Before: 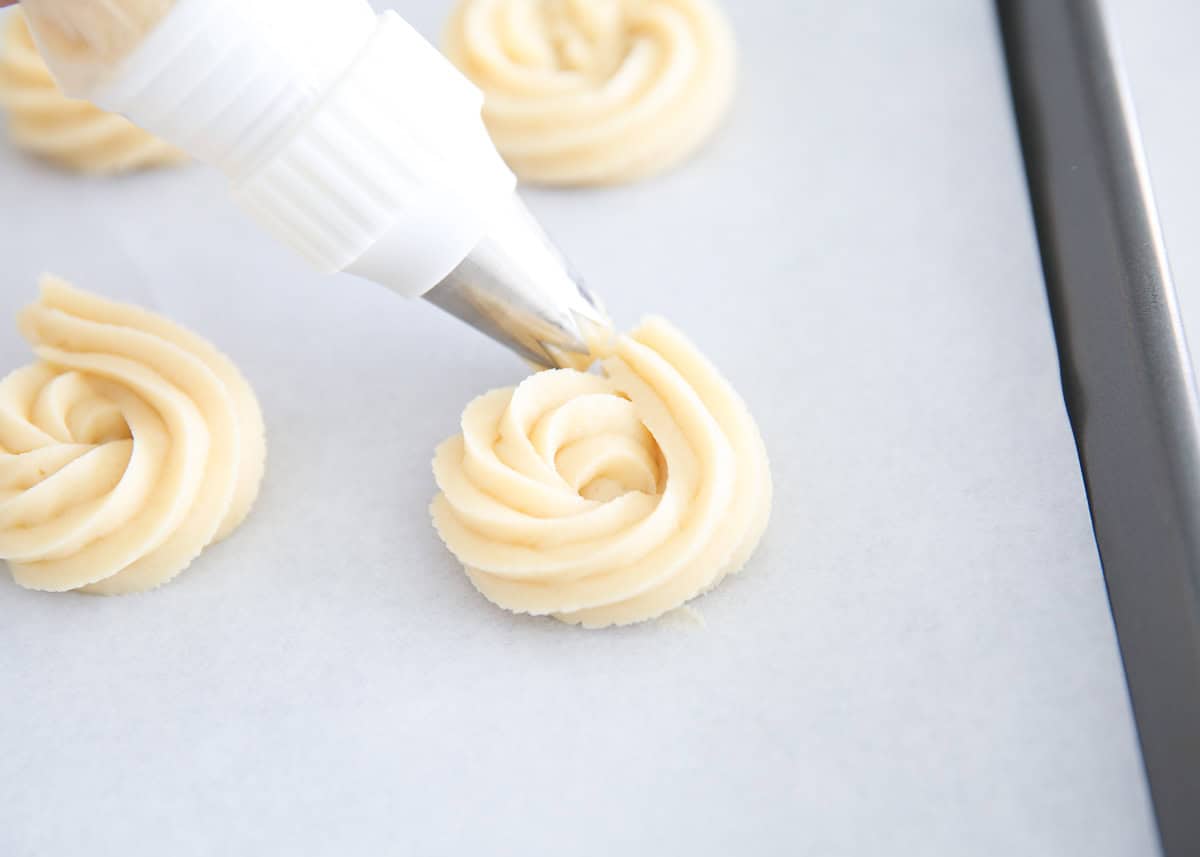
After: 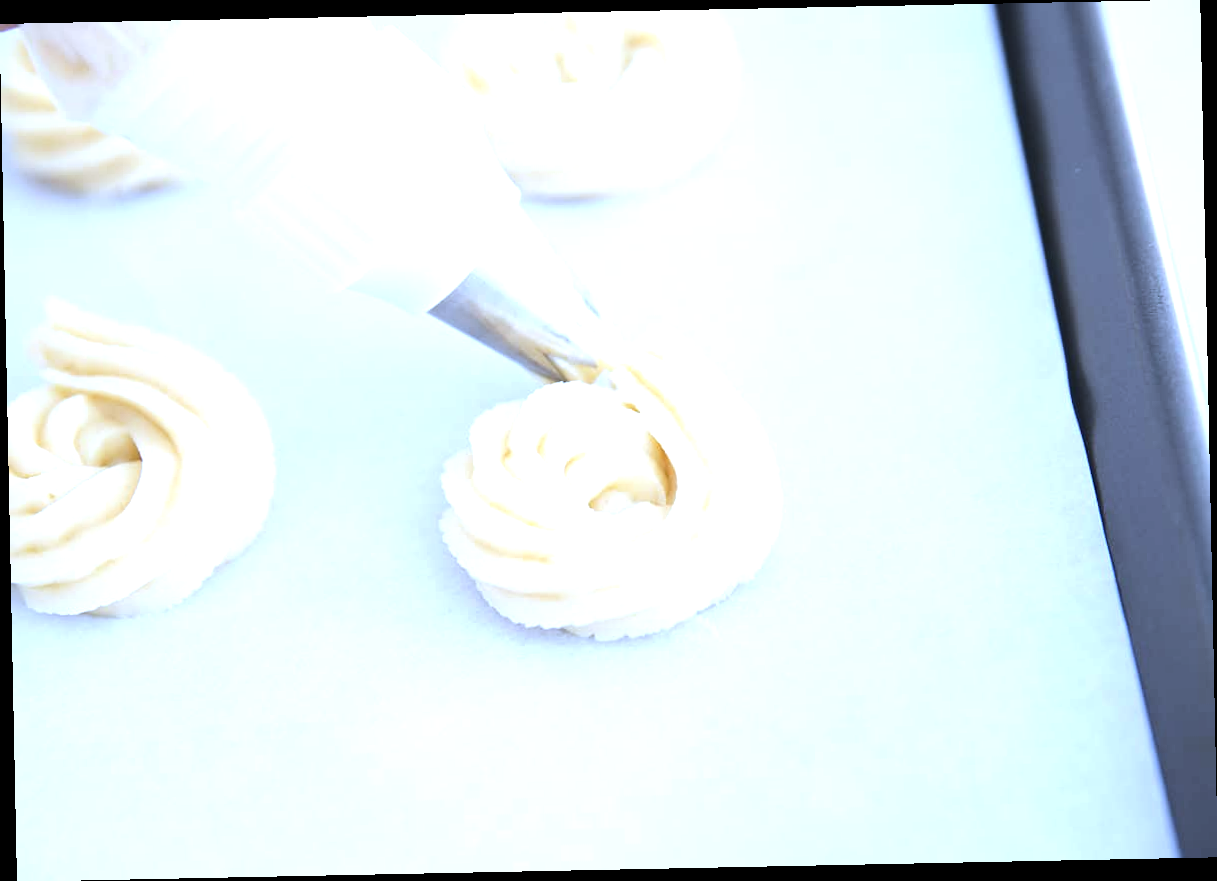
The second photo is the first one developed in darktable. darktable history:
white balance: red 0.871, blue 1.249
tone equalizer: -8 EV -0.75 EV, -7 EV -0.7 EV, -6 EV -0.6 EV, -5 EV -0.4 EV, -3 EV 0.4 EV, -2 EV 0.6 EV, -1 EV 0.7 EV, +0 EV 0.75 EV, edges refinement/feathering 500, mask exposure compensation -1.57 EV, preserve details no
rotate and perspective: rotation -1.17°, automatic cropping off
